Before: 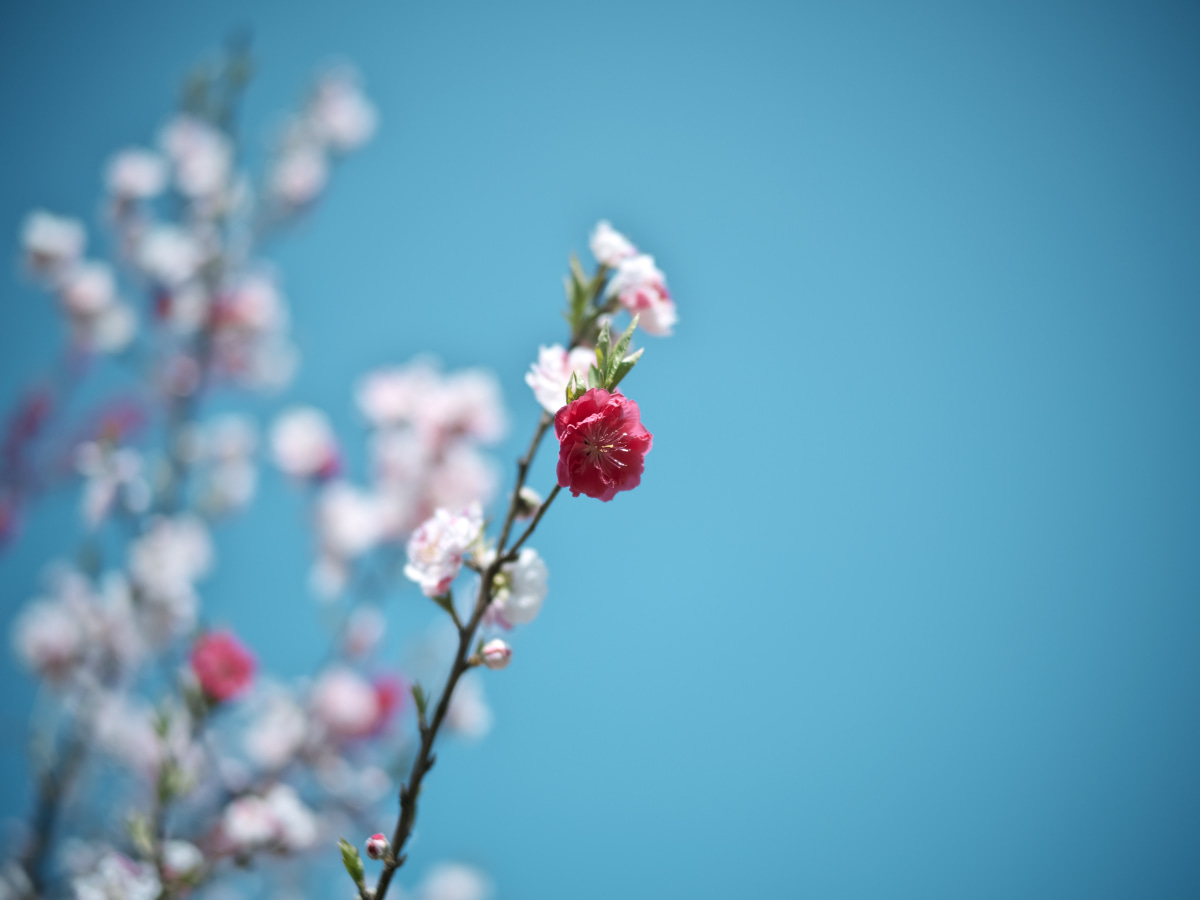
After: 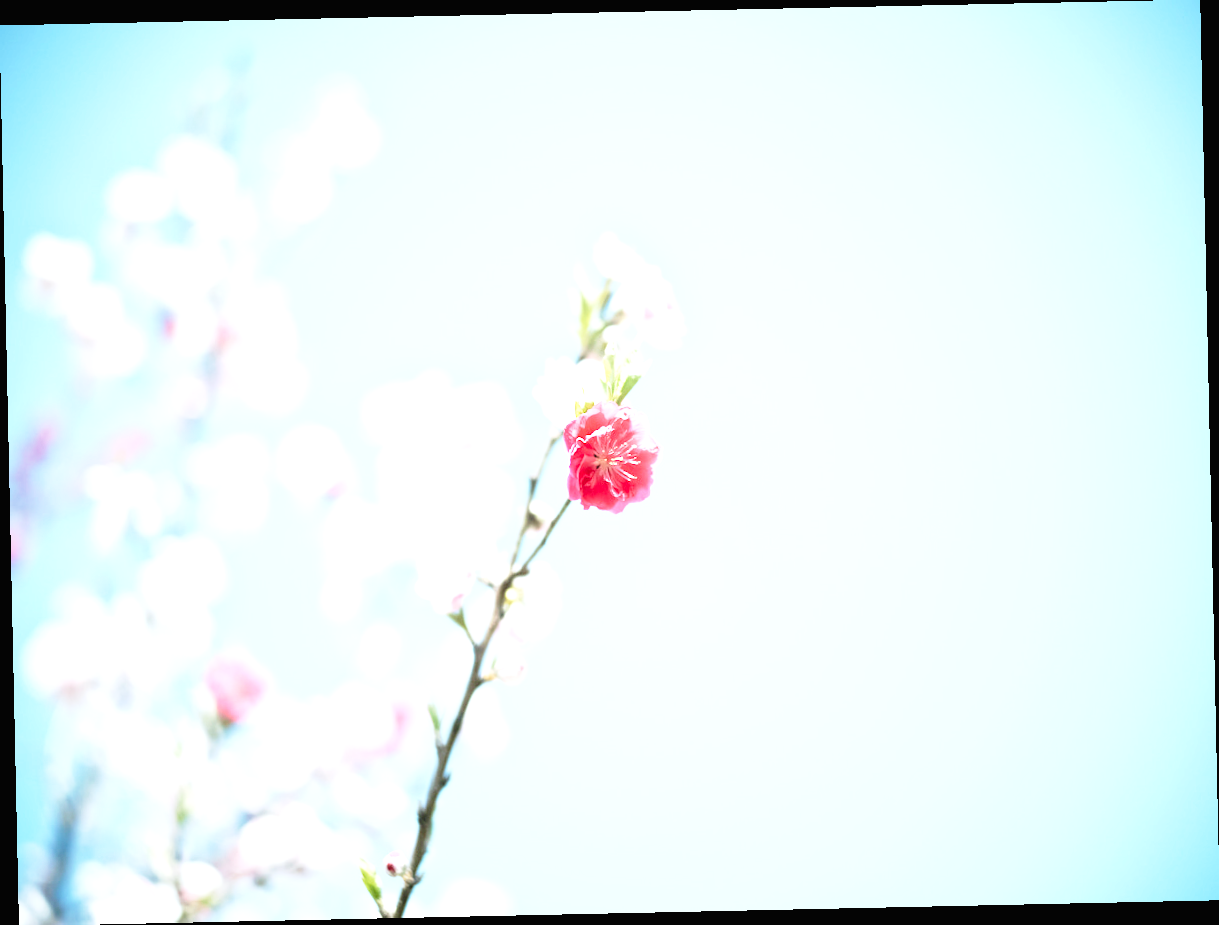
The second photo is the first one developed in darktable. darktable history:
rotate and perspective: rotation -1.24°, automatic cropping off
base curve: curves: ch0 [(0, 0) (0.028, 0.03) (0.121, 0.232) (0.46, 0.748) (0.859, 0.968) (1, 1)], preserve colors none
exposure: black level correction 0, exposure 2.138 EV, compensate exposure bias true, compensate highlight preservation false
